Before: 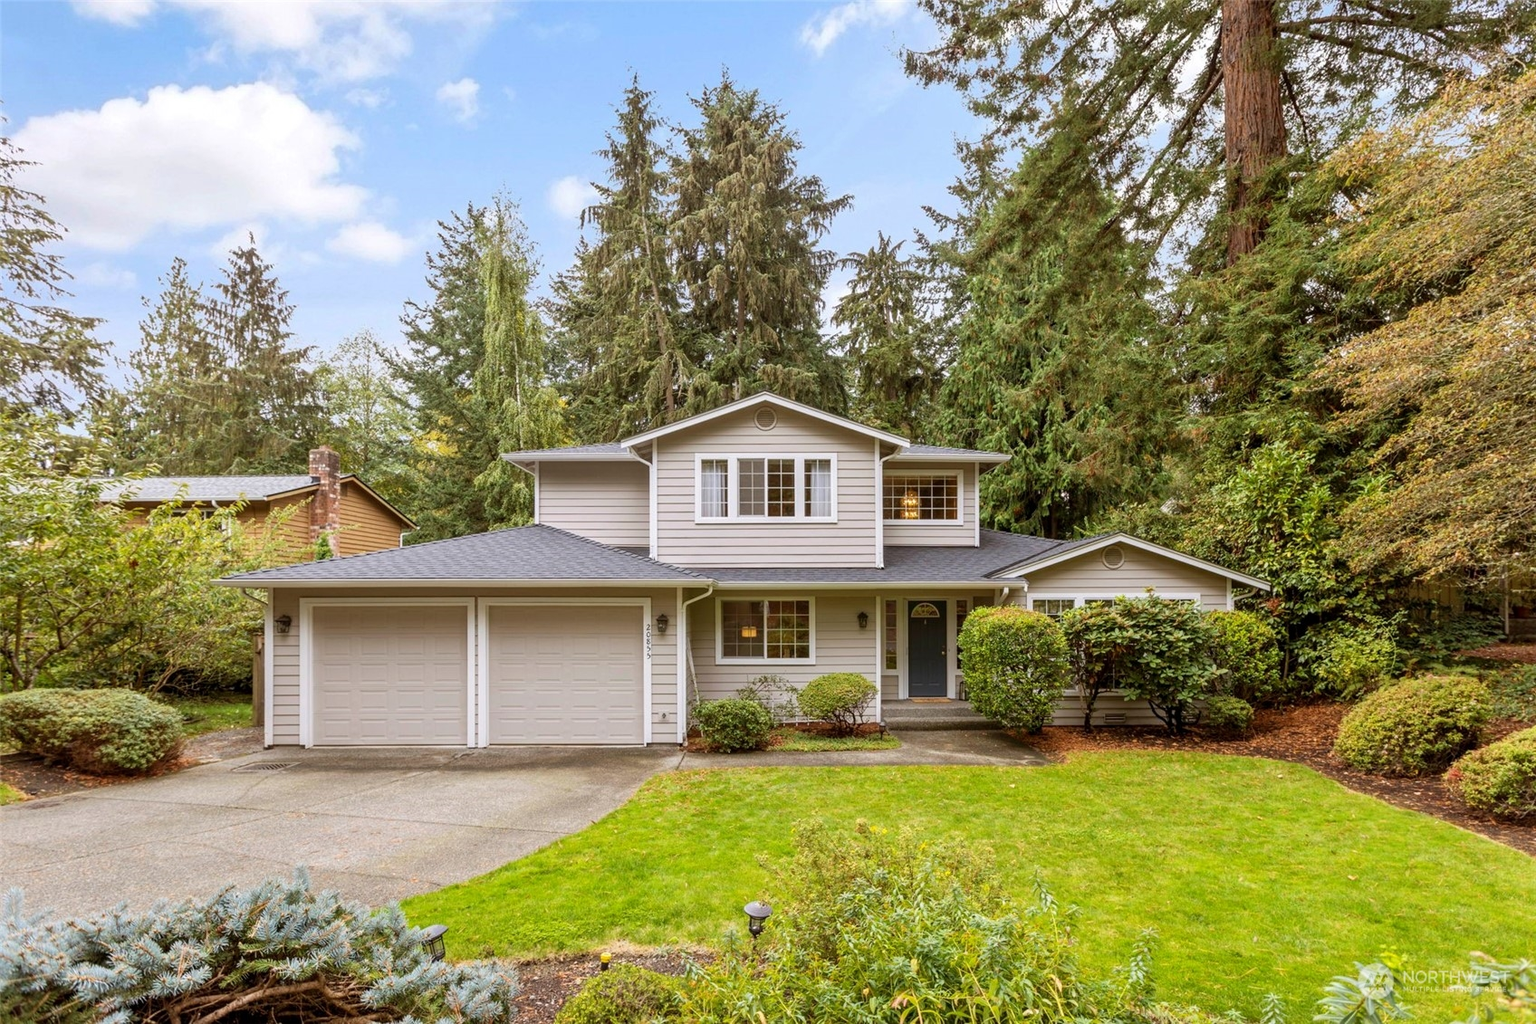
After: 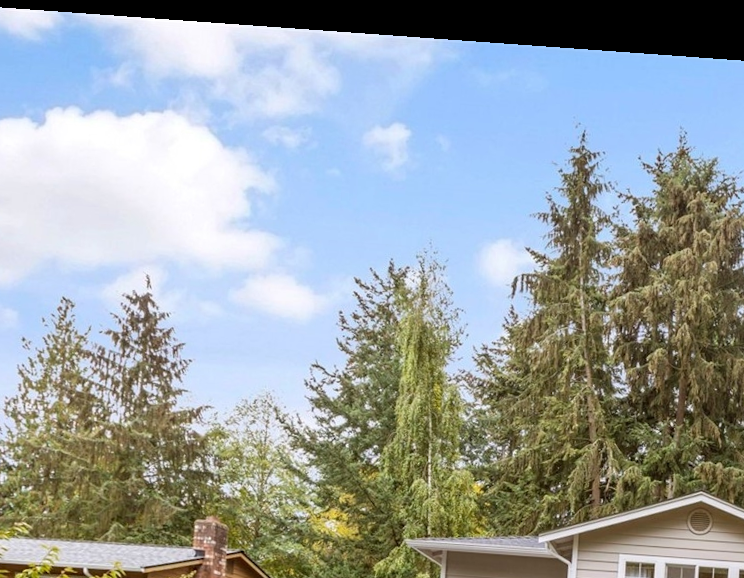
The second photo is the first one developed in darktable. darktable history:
rotate and perspective: rotation 4.1°, automatic cropping off
crop and rotate: left 10.817%, top 0.062%, right 47.194%, bottom 53.626%
